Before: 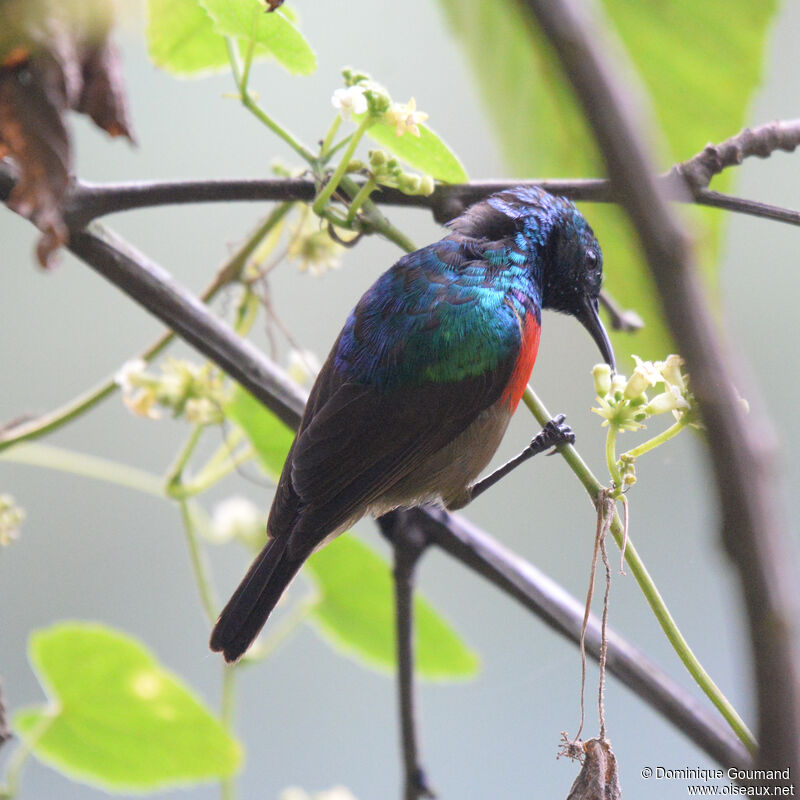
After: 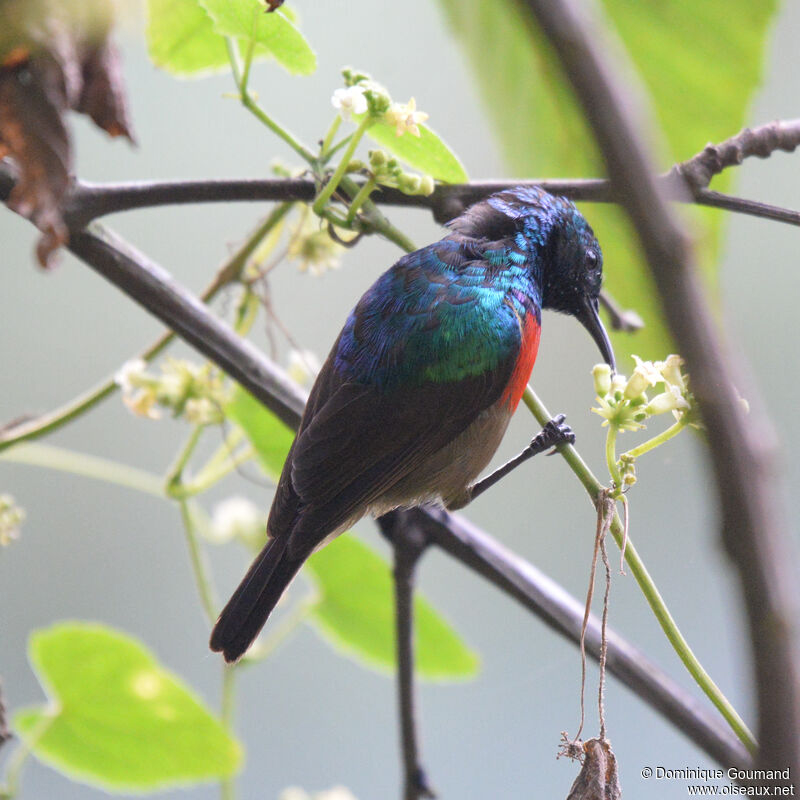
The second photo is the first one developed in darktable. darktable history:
shadows and highlights: shadows 32.04, highlights -31.68, soften with gaussian
